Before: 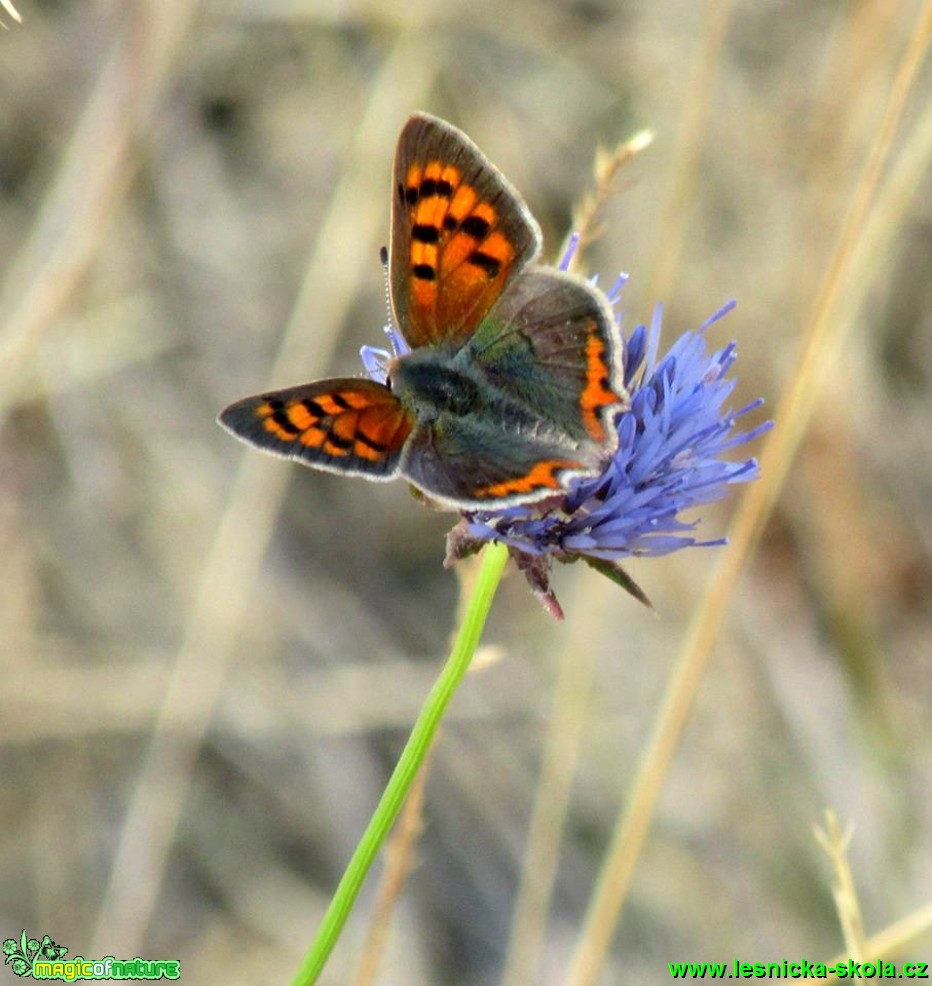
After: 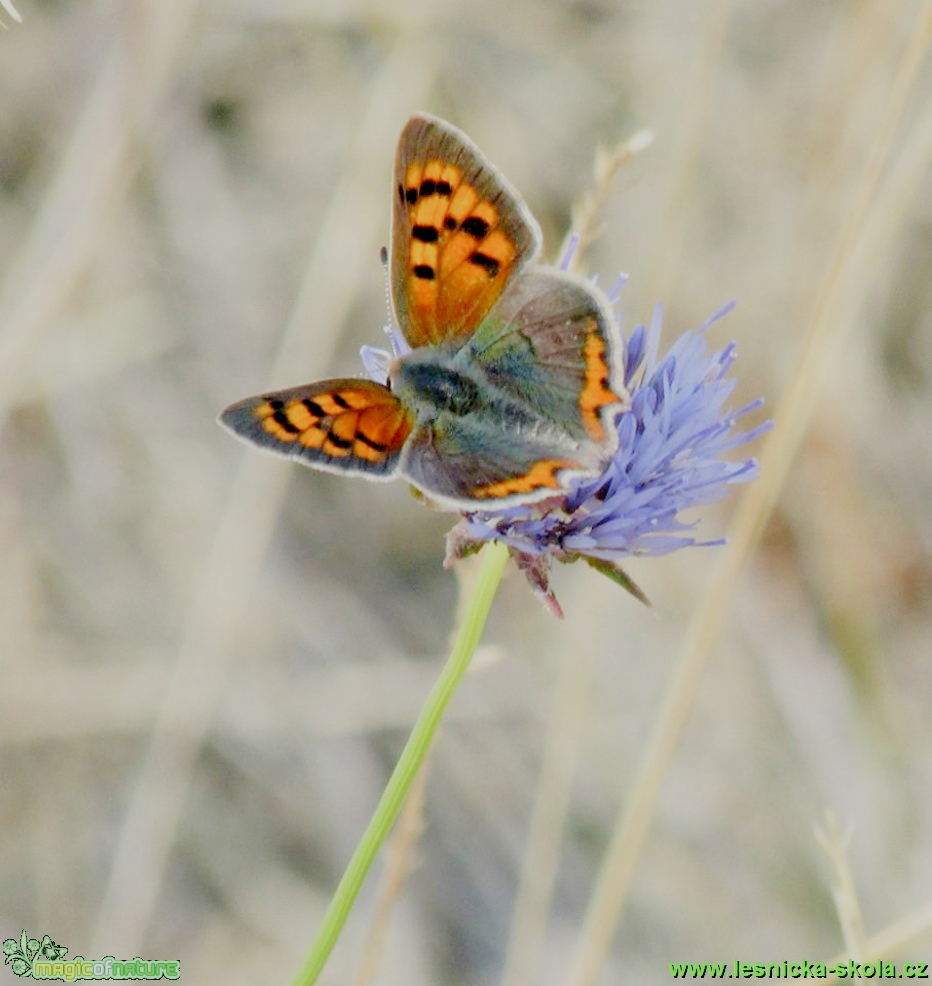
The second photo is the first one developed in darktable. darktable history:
exposure: black level correction 0, exposure 1.104 EV, compensate exposure bias true, compensate highlight preservation false
filmic rgb: black relative exposure -7.97 EV, white relative exposure 8.02 EV, hardness 2.51, latitude 9.73%, contrast 0.719, highlights saturation mix 9.31%, shadows ↔ highlights balance 1.81%, preserve chrominance no, color science v4 (2020), contrast in shadows soft
